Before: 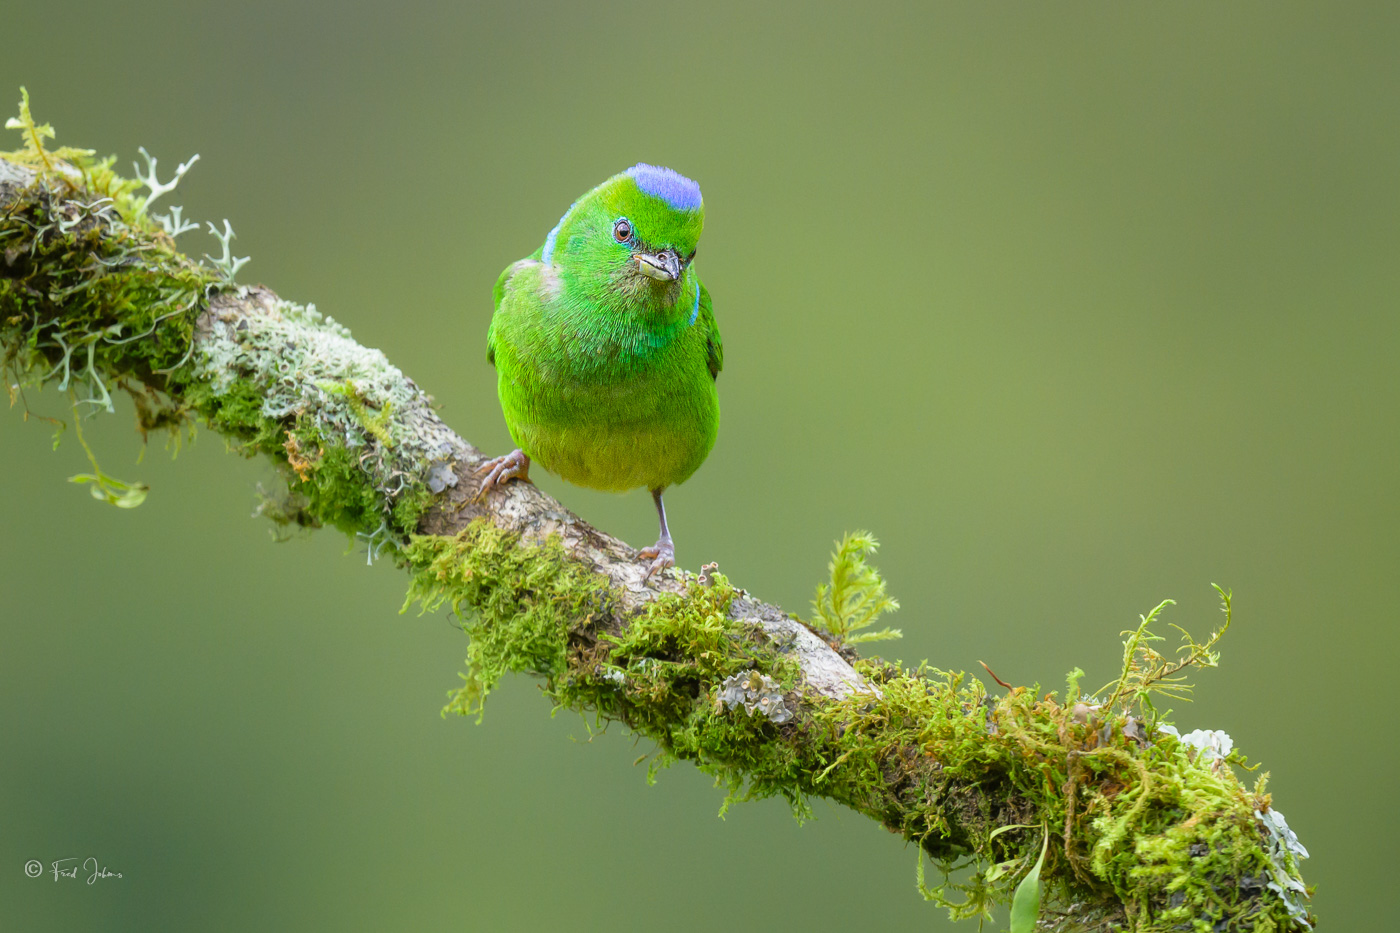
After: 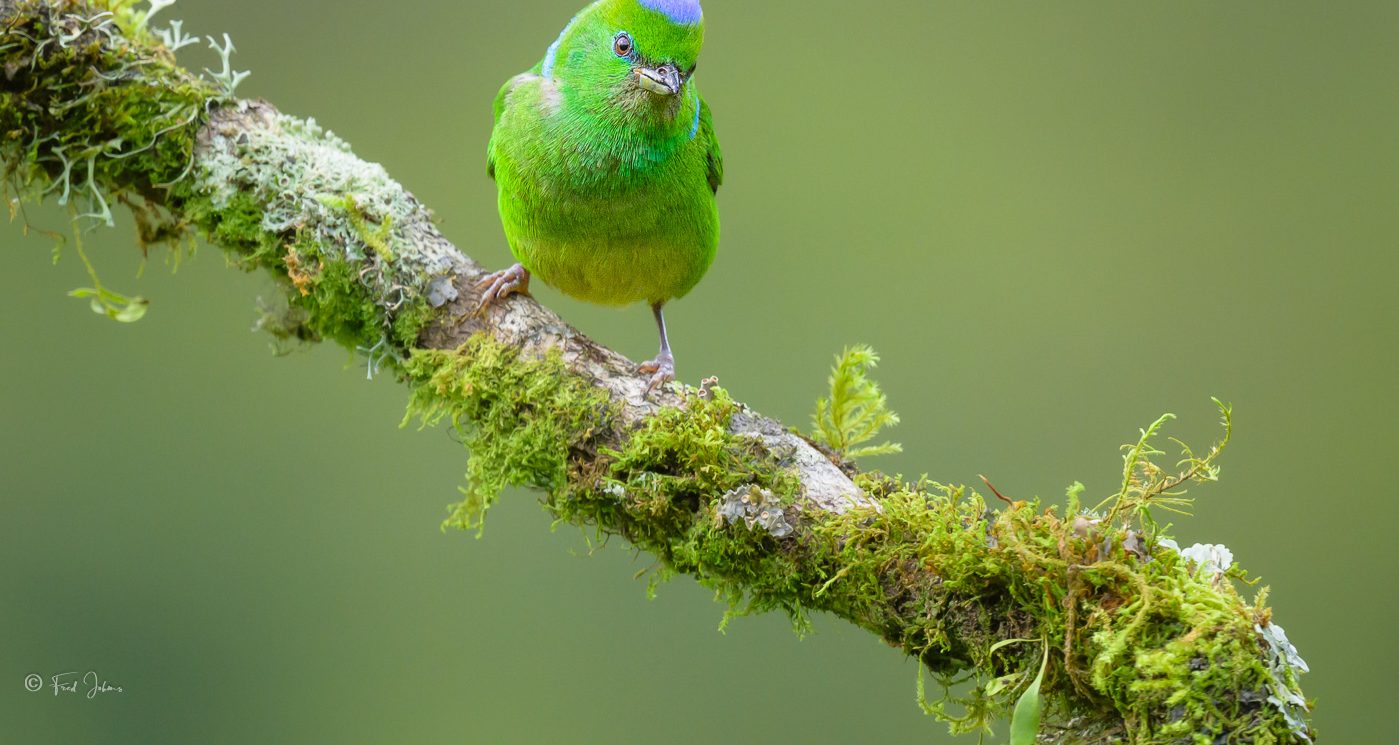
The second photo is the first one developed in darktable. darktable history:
crop and rotate: top 20.086%
exposure: compensate highlight preservation false
